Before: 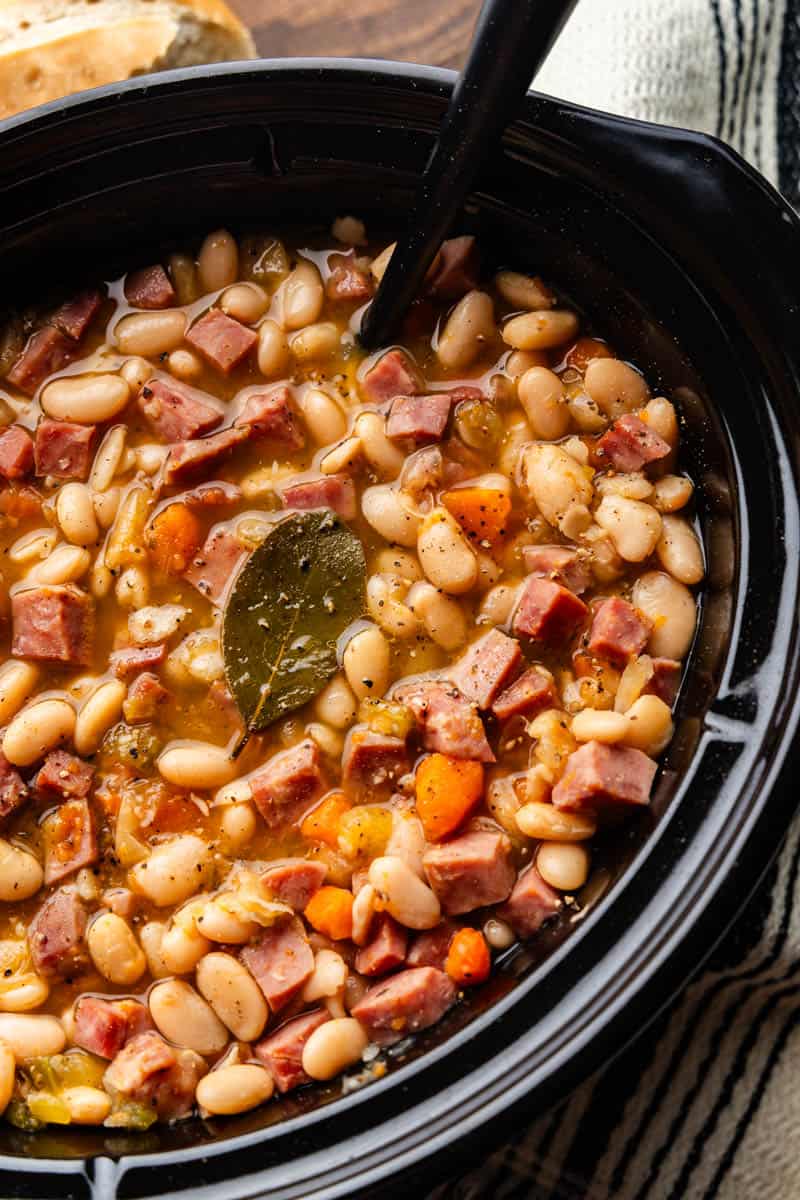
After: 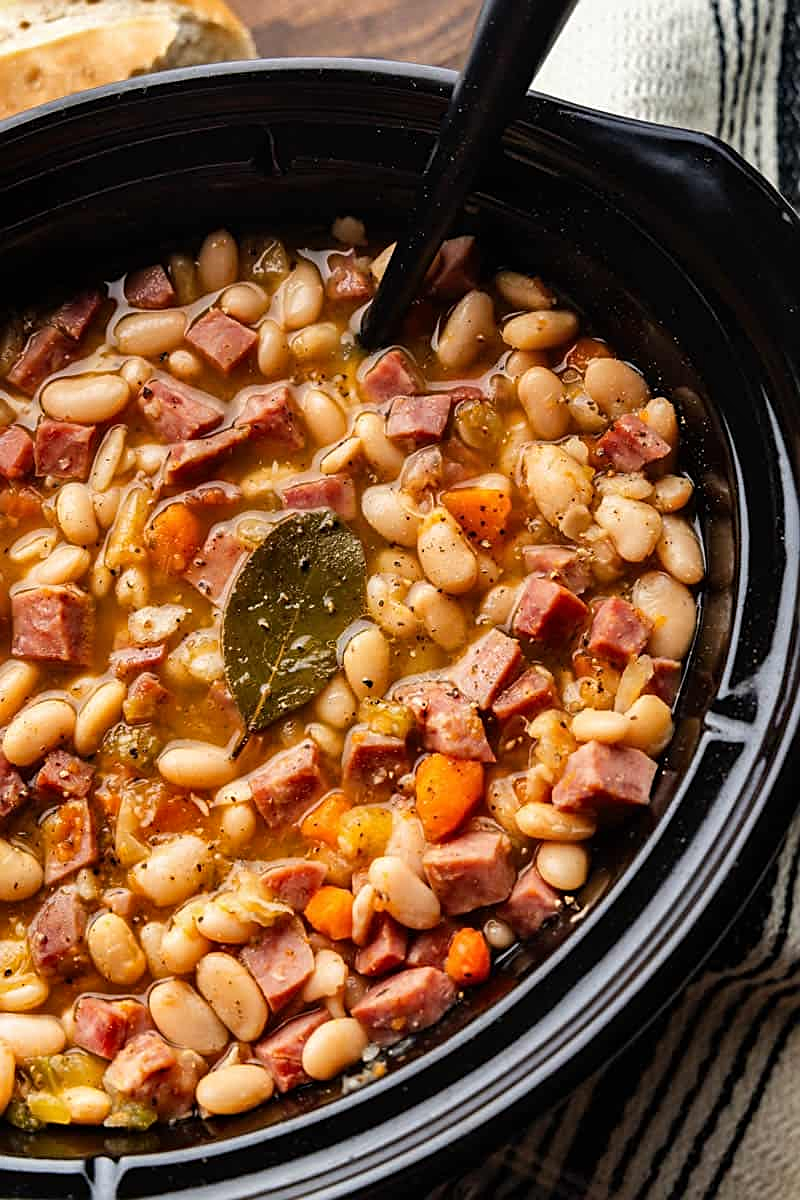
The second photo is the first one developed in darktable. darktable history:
shadows and highlights: shadows 20.93, highlights -82.51, soften with gaussian
sharpen: on, module defaults
